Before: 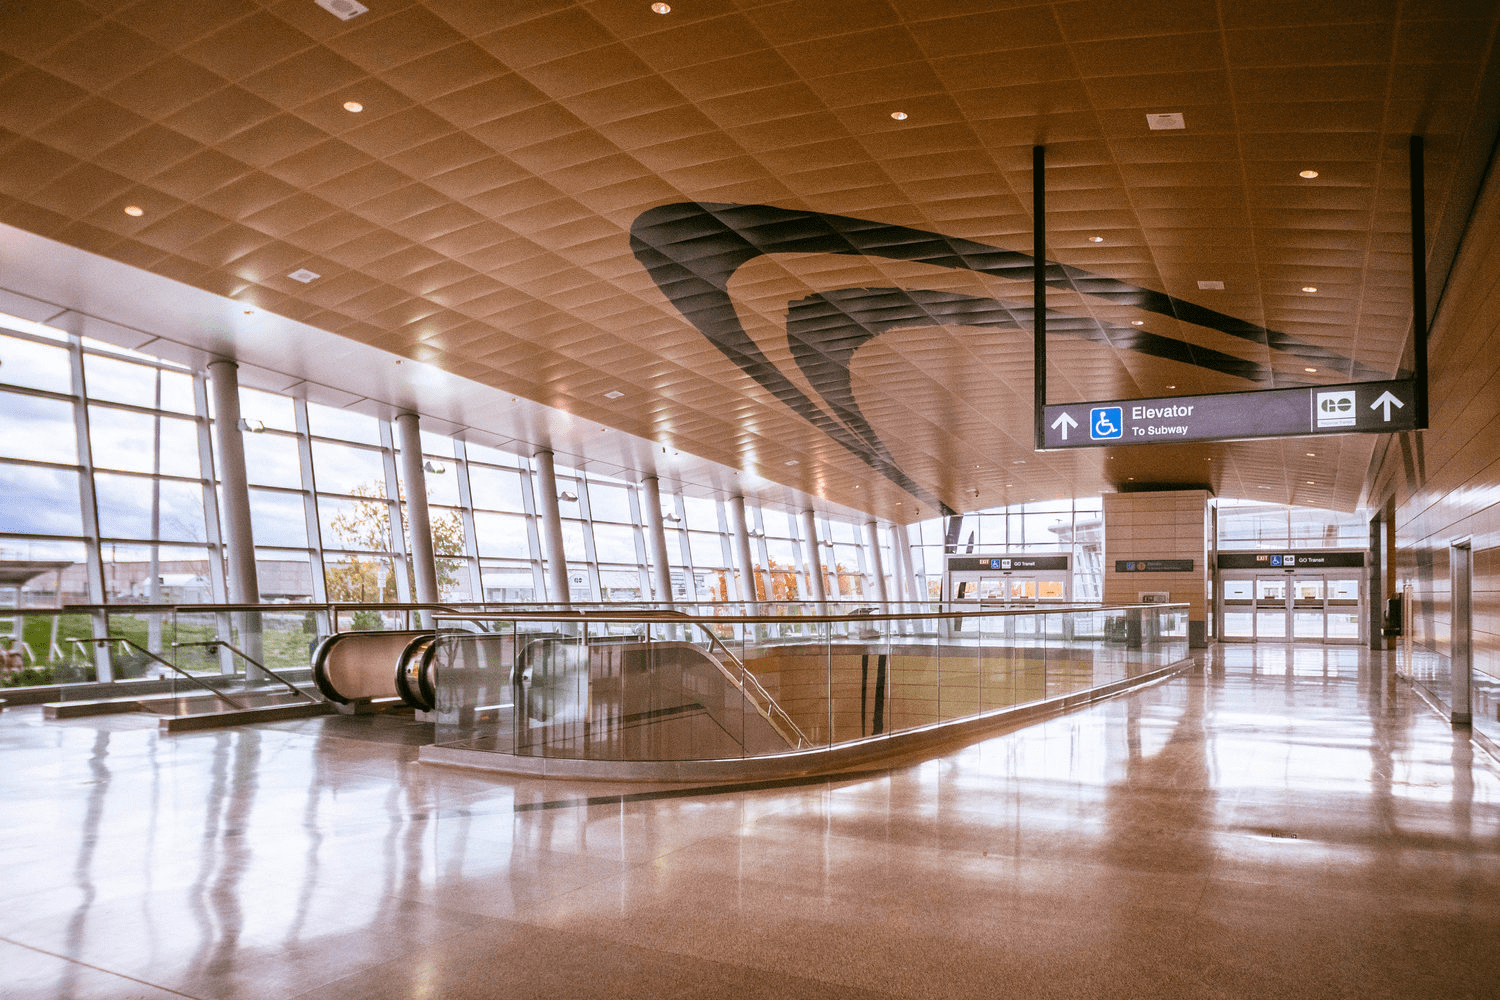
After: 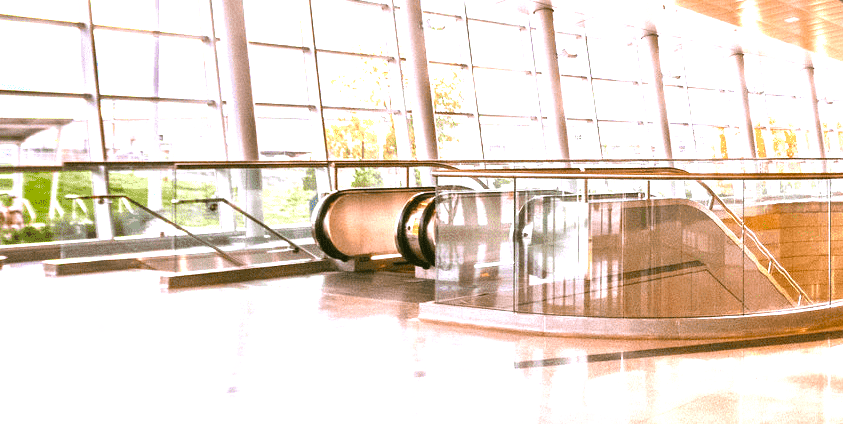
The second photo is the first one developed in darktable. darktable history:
exposure: black level correction 0, exposure 1.601 EV, compensate exposure bias true, compensate highlight preservation false
color balance rgb: perceptual saturation grading › global saturation 19.743%
crop: top 44.301%, right 43.772%, bottom 13.226%
